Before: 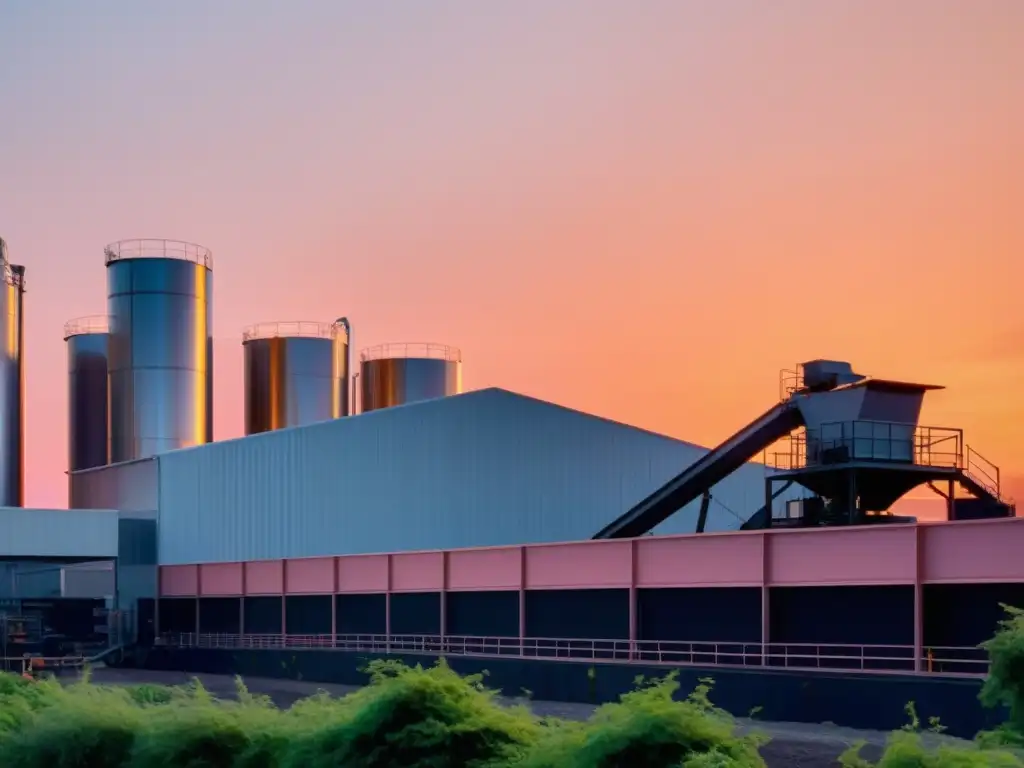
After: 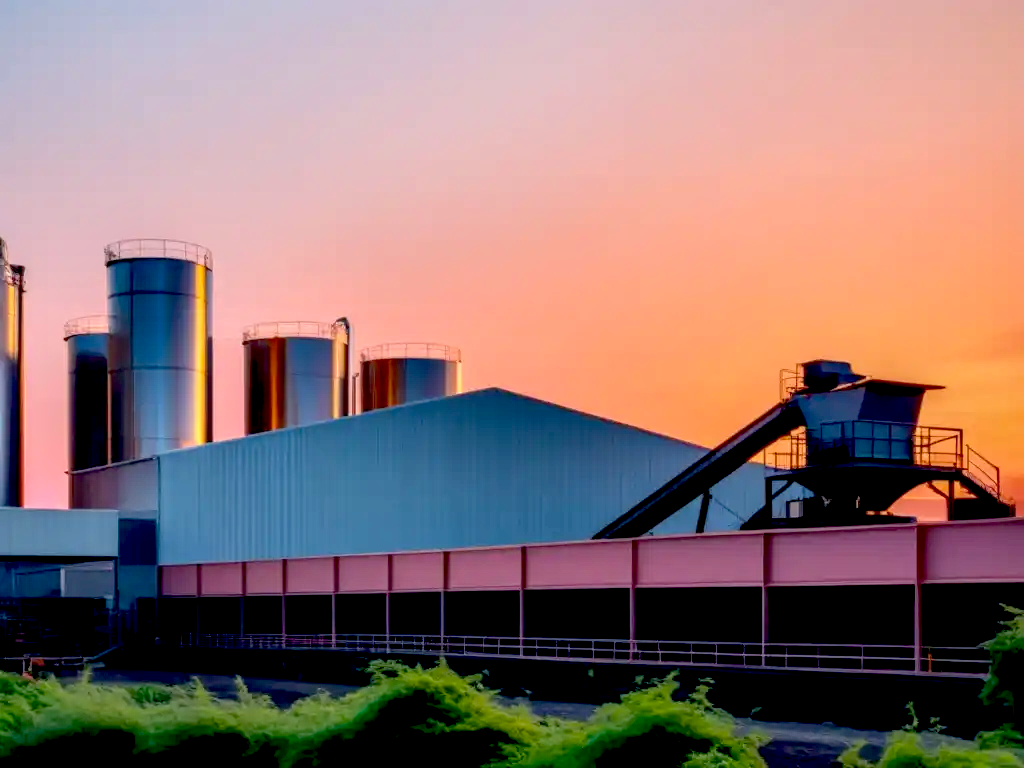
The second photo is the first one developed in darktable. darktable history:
exposure: black level correction 0.031, exposure 0.304 EV, compensate highlight preservation false
local contrast: detail 130%
